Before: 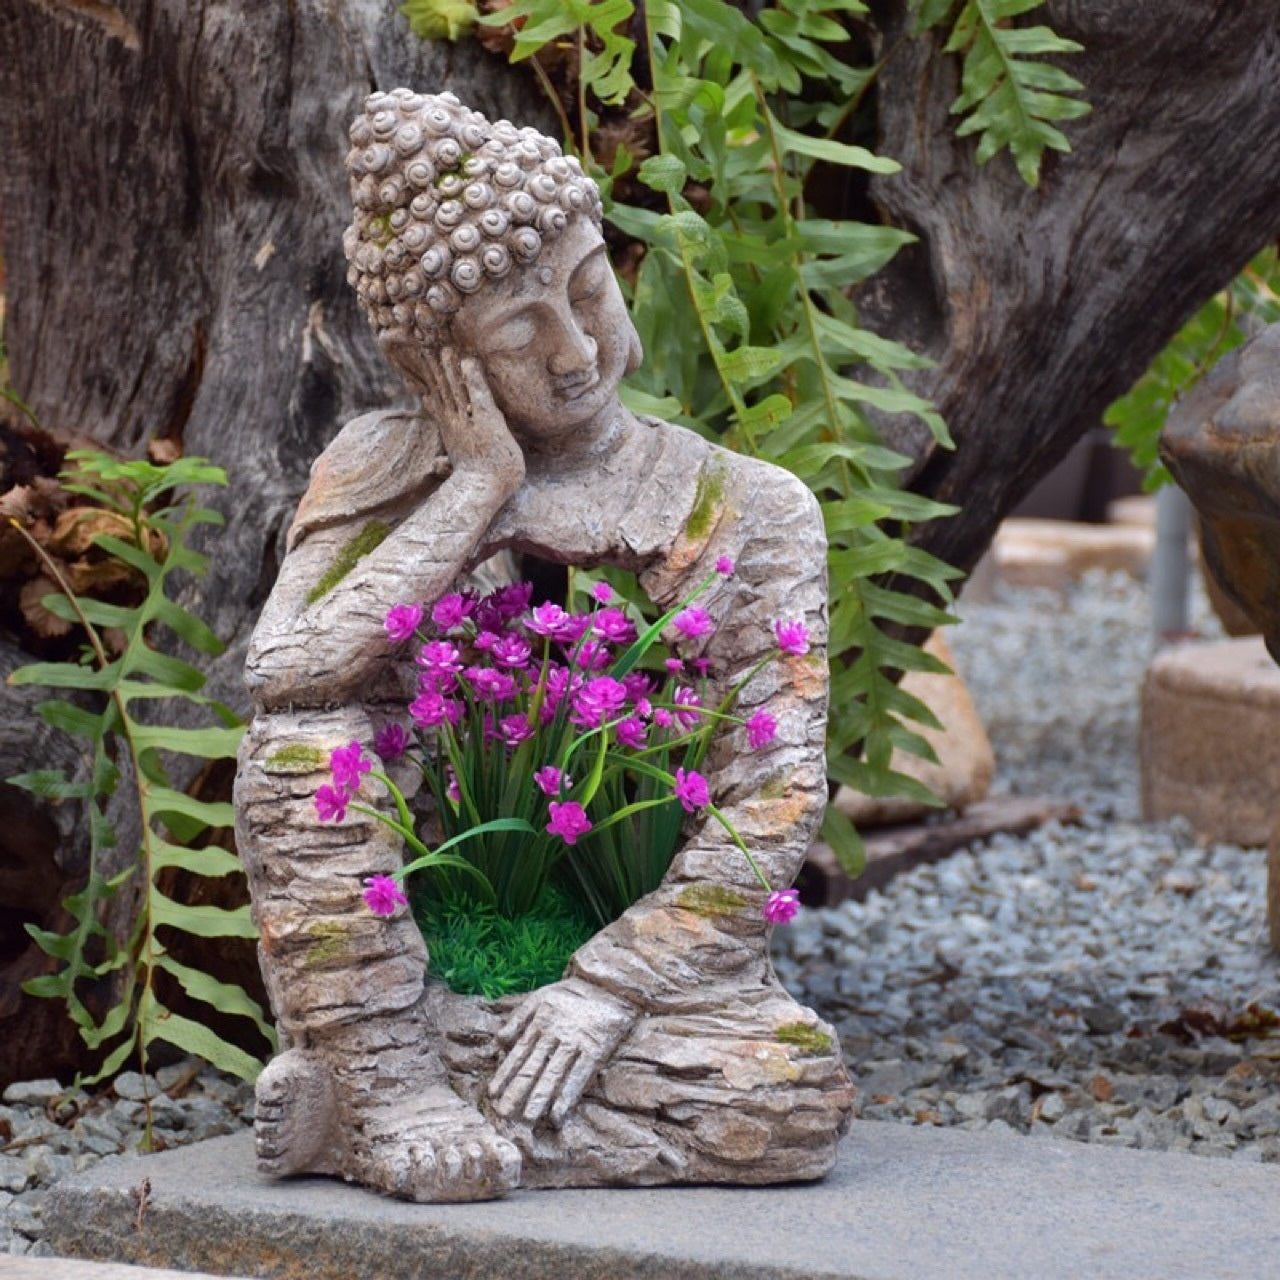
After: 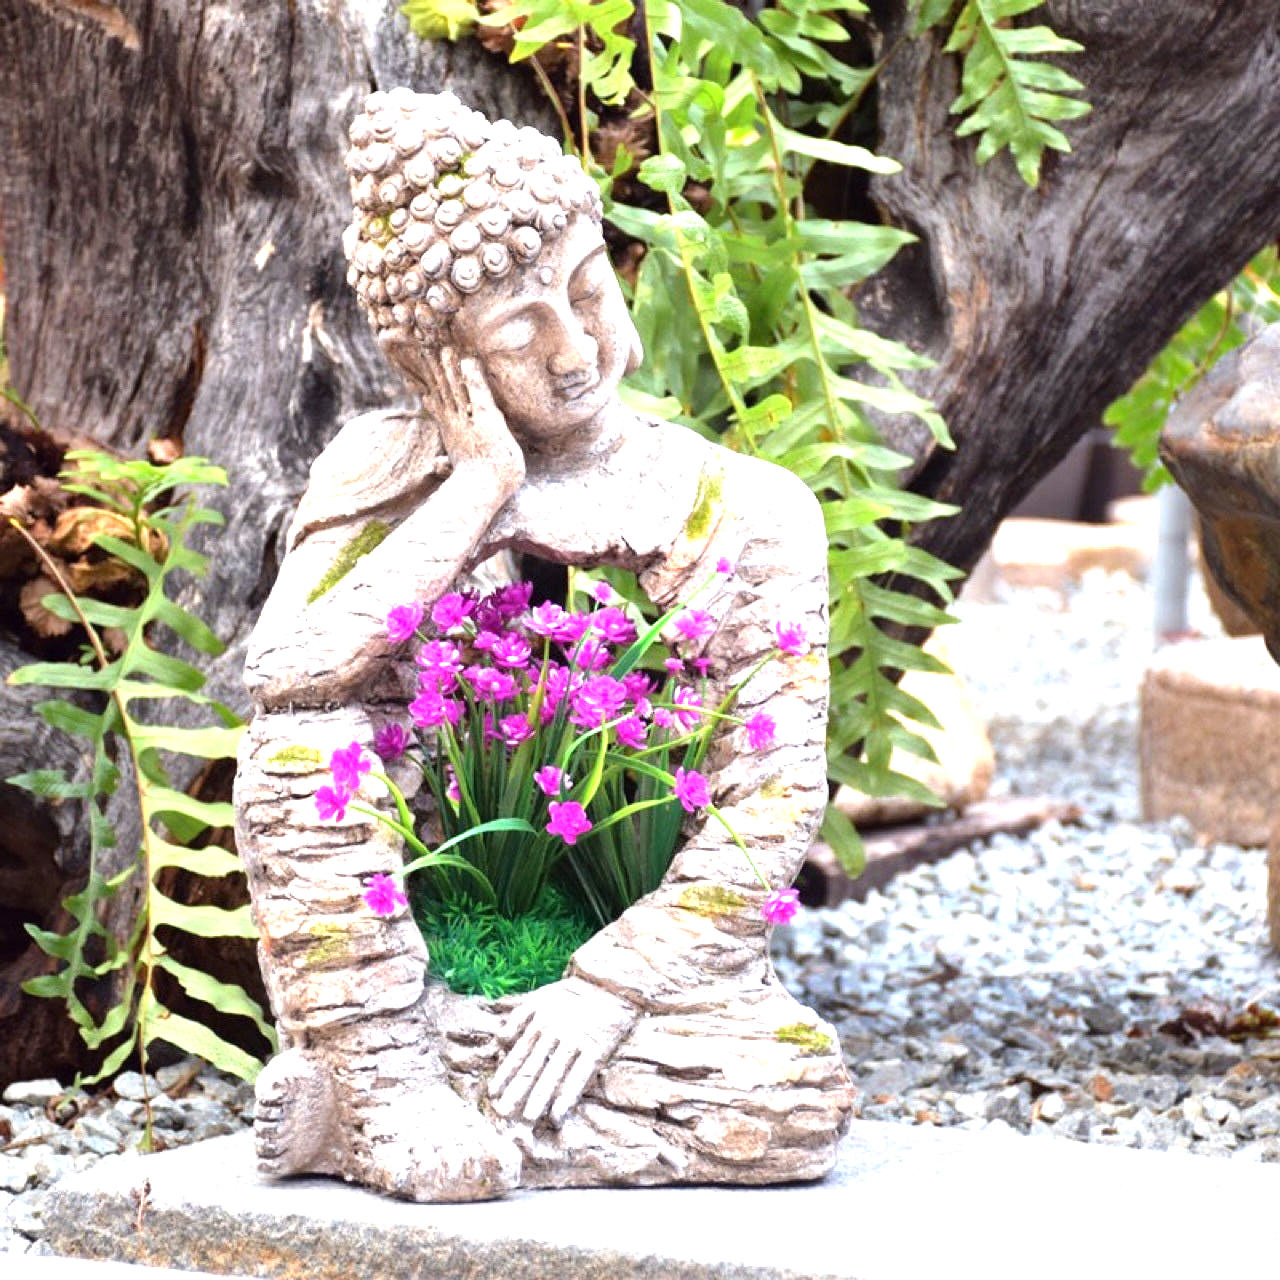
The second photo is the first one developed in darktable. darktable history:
exposure: black level correction 0, exposure 1.032 EV, compensate highlight preservation false
tone equalizer: -8 EV -0.734 EV, -7 EV -0.681 EV, -6 EV -0.629 EV, -5 EV -0.404 EV, -3 EV 0.392 EV, -2 EV 0.6 EV, -1 EV 0.686 EV, +0 EV 0.736 EV
